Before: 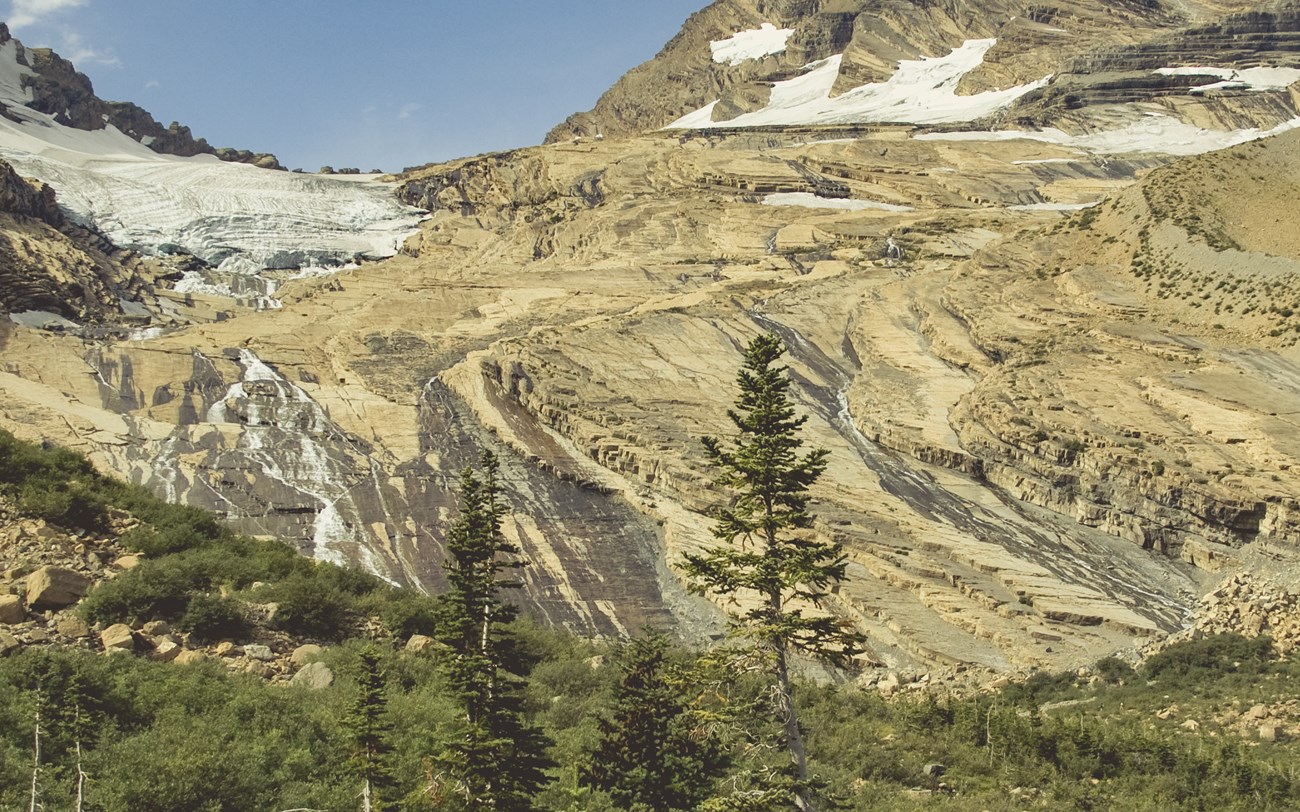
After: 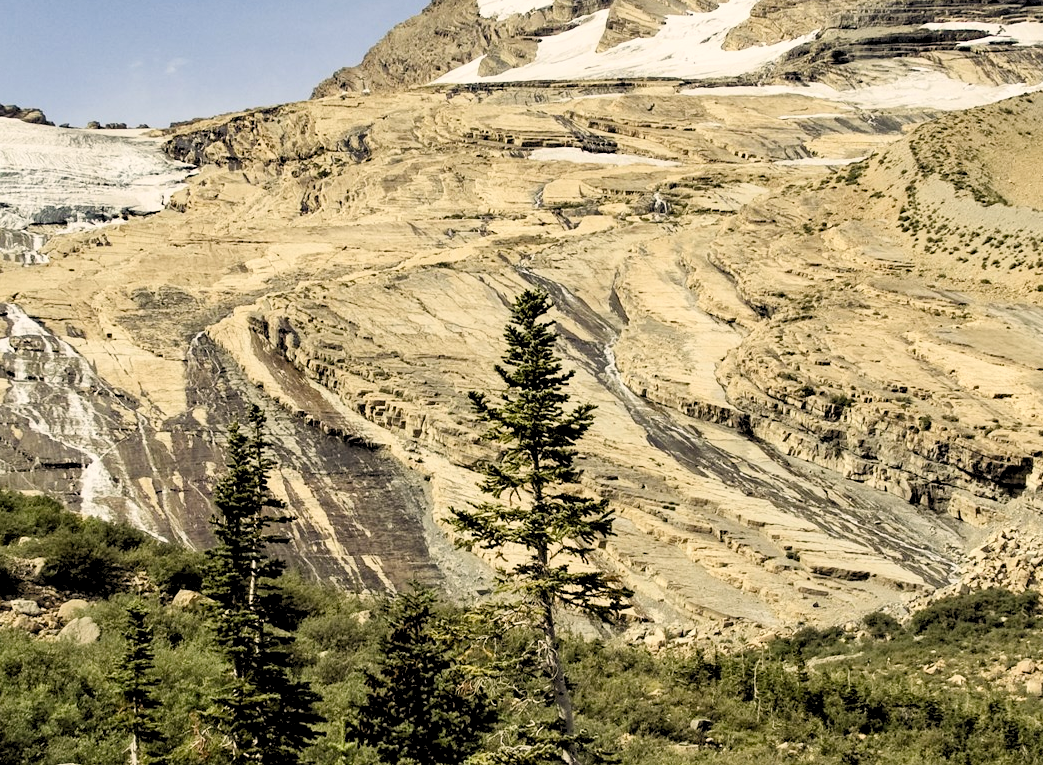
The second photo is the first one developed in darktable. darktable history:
color correction: highlights a* 5.59, highlights b* 5.24, saturation 0.68
crop and rotate: left 17.959%, top 5.771%, right 1.742%
levels: levels [0.093, 0.434, 0.988]
contrast brightness saturation: contrast 0.22, brightness -0.19, saturation 0.24
